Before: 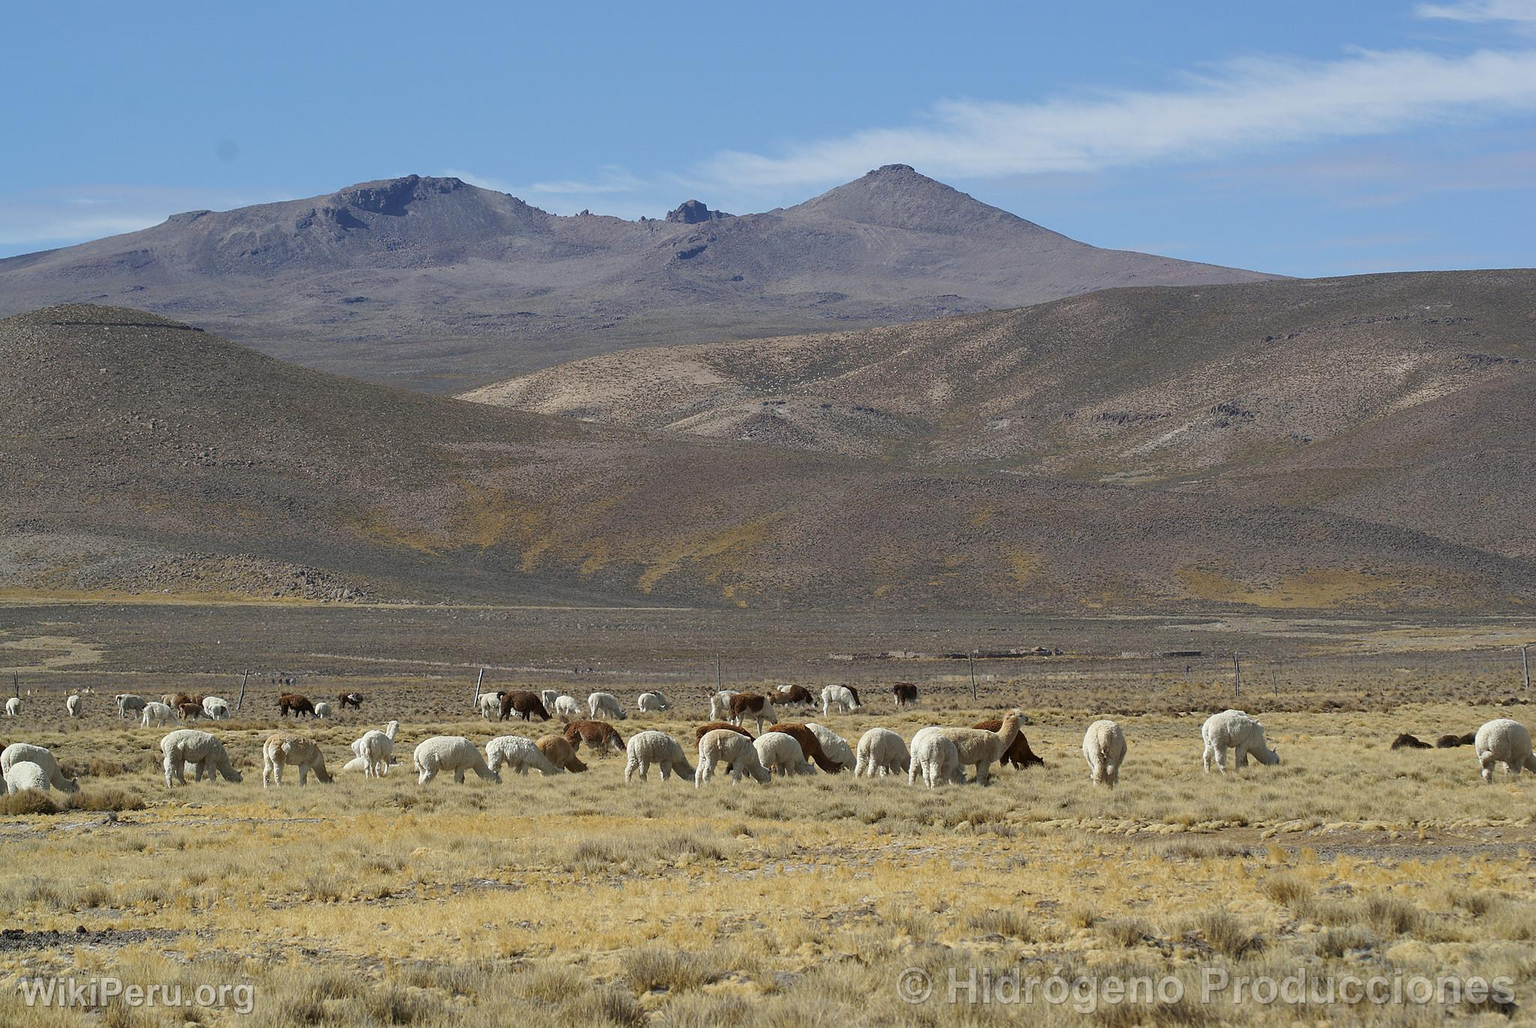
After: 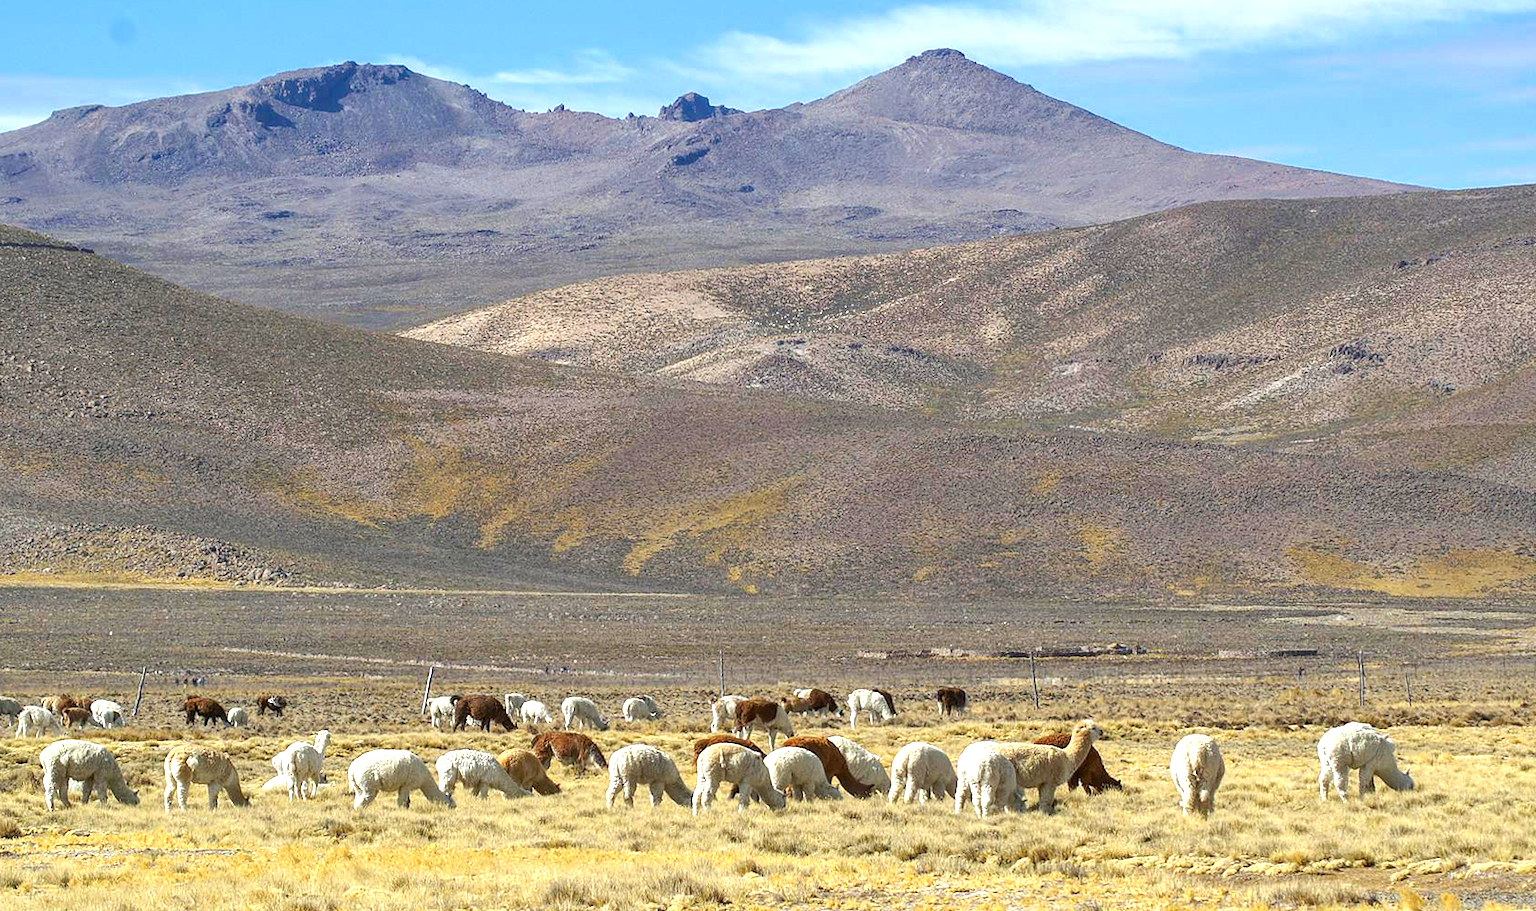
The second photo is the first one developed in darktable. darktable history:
exposure: black level correction 0.001, exposure 0.955 EV, compensate exposure bias true, compensate highlight preservation false
color zones: curves: ch0 [(0, 0.613) (0.01, 0.613) (0.245, 0.448) (0.498, 0.529) (0.642, 0.665) (0.879, 0.777) (0.99, 0.613)]; ch1 [(0, 0) (0.143, 0) (0.286, 0) (0.429, 0) (0.571, 0) (0.714, 0) (0.857, 0)], mix -131.09%
rotate and perspective: rotation 0.192°, lens shift (horizontal) -0.015, crop left 0.005, crop right 0.996, crop top 0.006, crop bottom 0.99
local contrast: on, module defaults
crop: left 7.856%, top 11.836%, right 10.12%, bottom 15.387%
